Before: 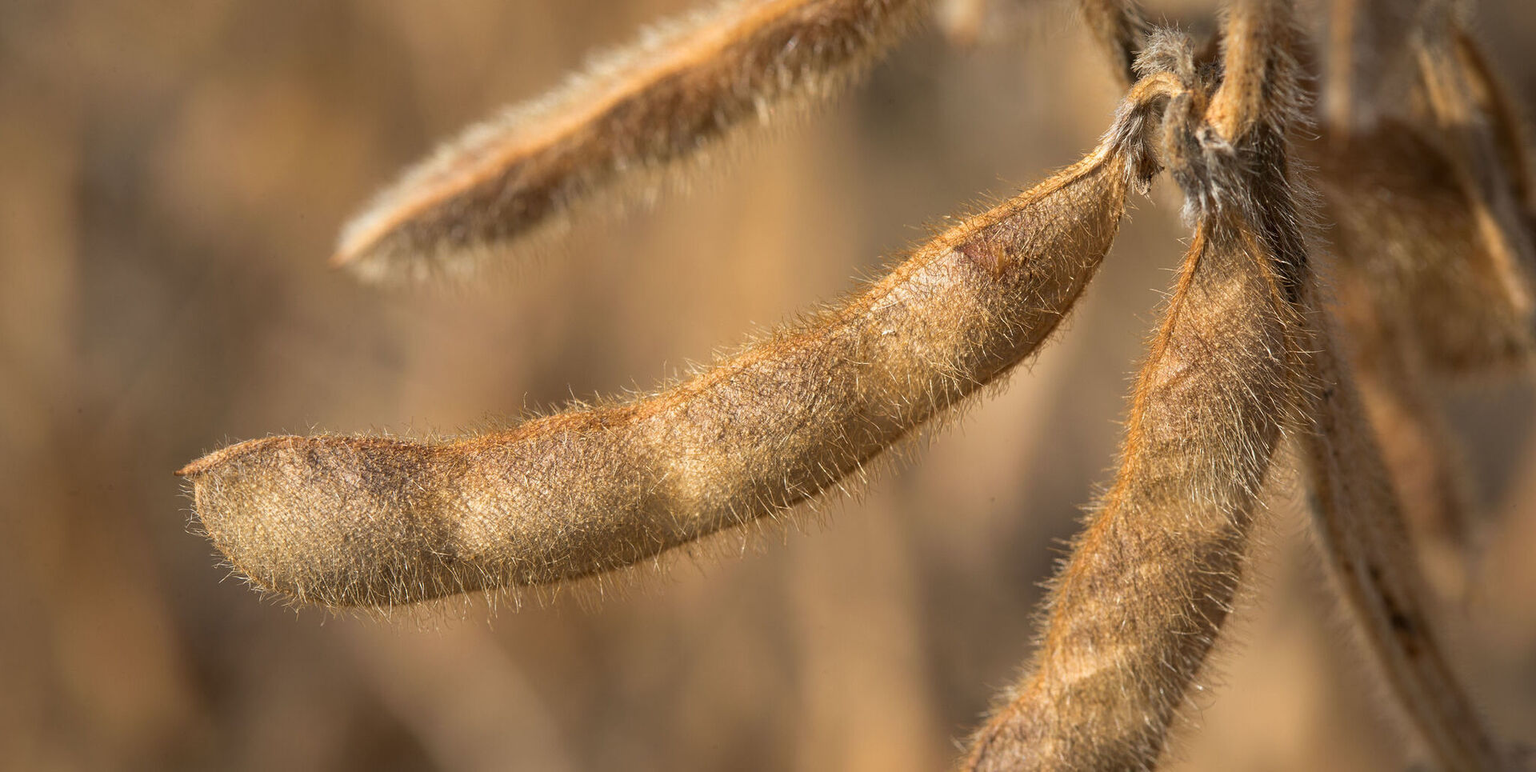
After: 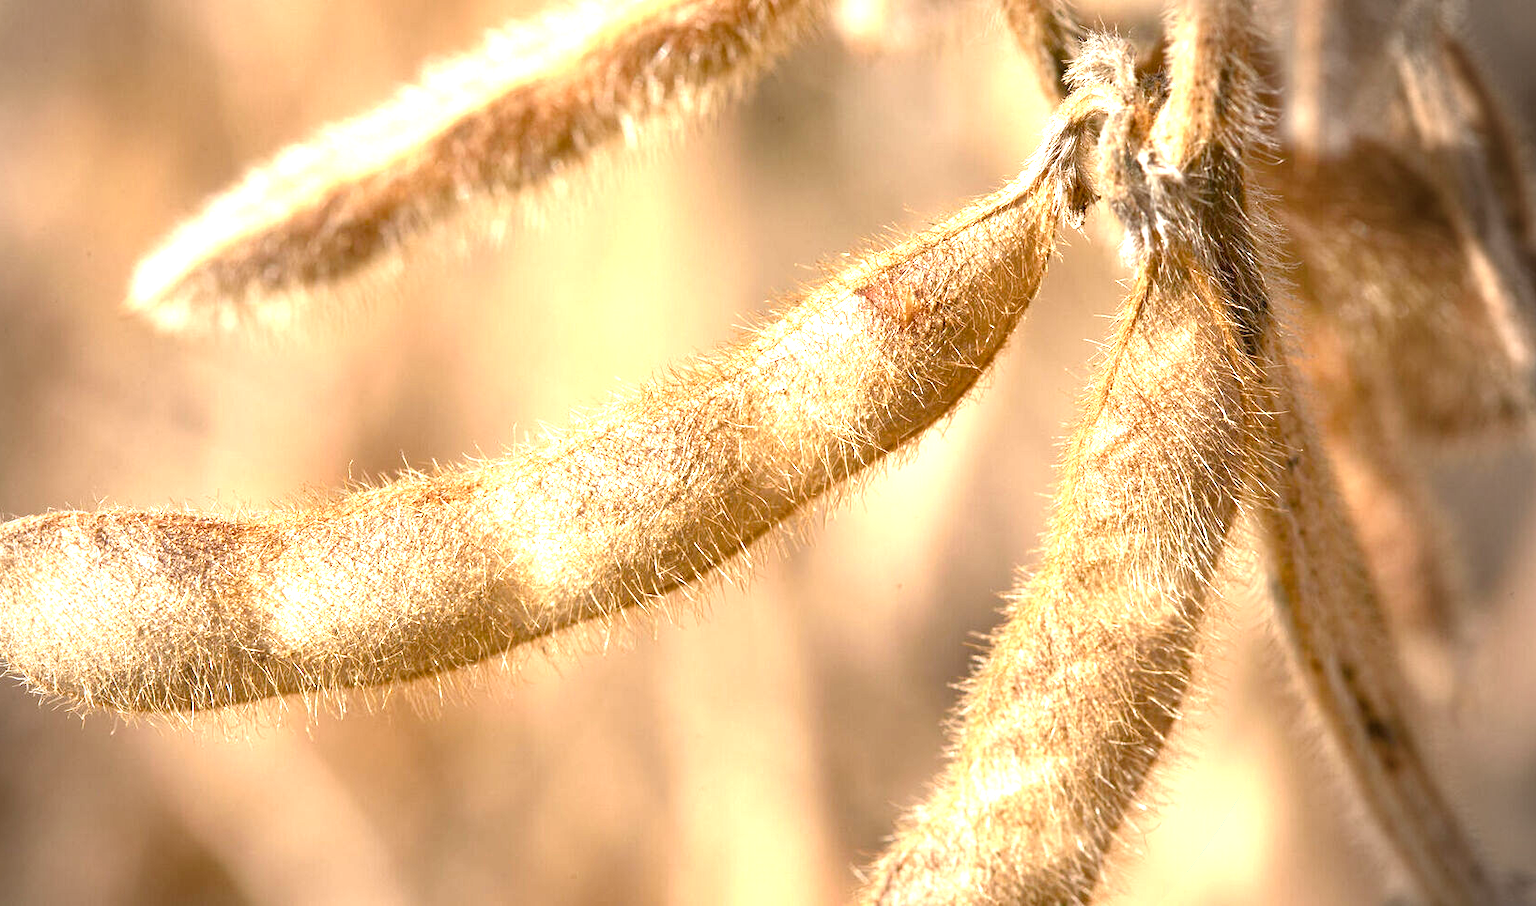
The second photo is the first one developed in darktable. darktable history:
crop and rotate: left 14.779%
exposure: black level correction 0, exposure 1.2 EV, compensate exposure bias true, compensate highlight preservation false
vignetting: center (-0.078, 0.071), unbound false
color balance rgb: highlights gain › chroma 1.725%, highlights gain › hue 55.38°, perceptual saturation grading › global saturation 25.823%, perceptual saturation grading › highlights -50.284%, perceptual saturation grading › shadows 30.622%, perceptual brilliance grading › global brilliance 12.398%
